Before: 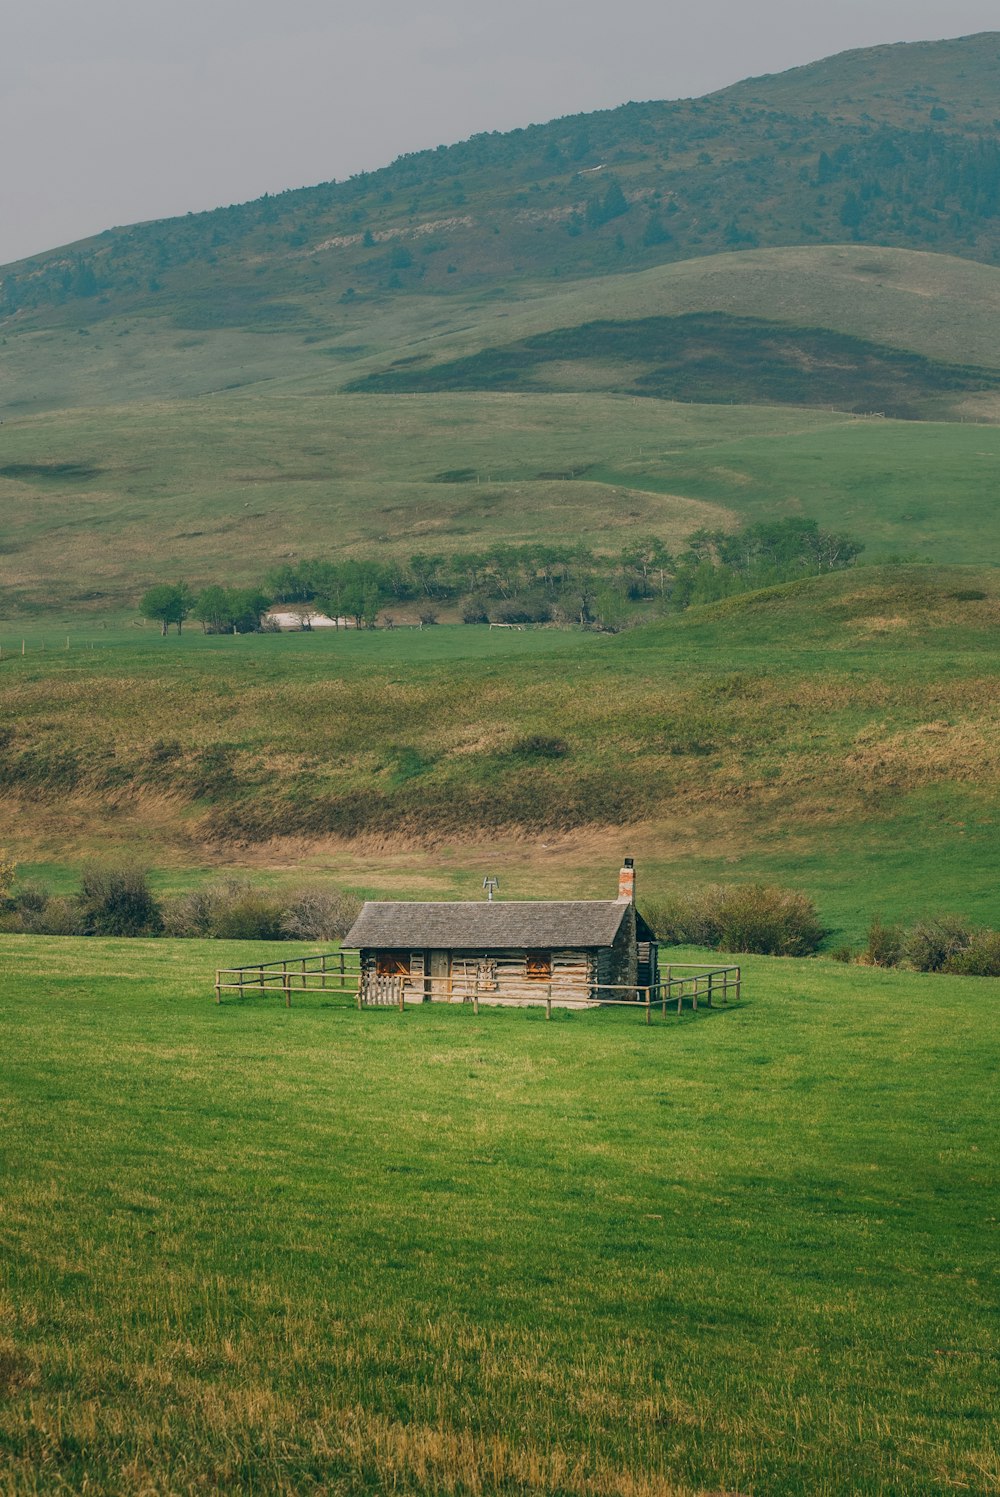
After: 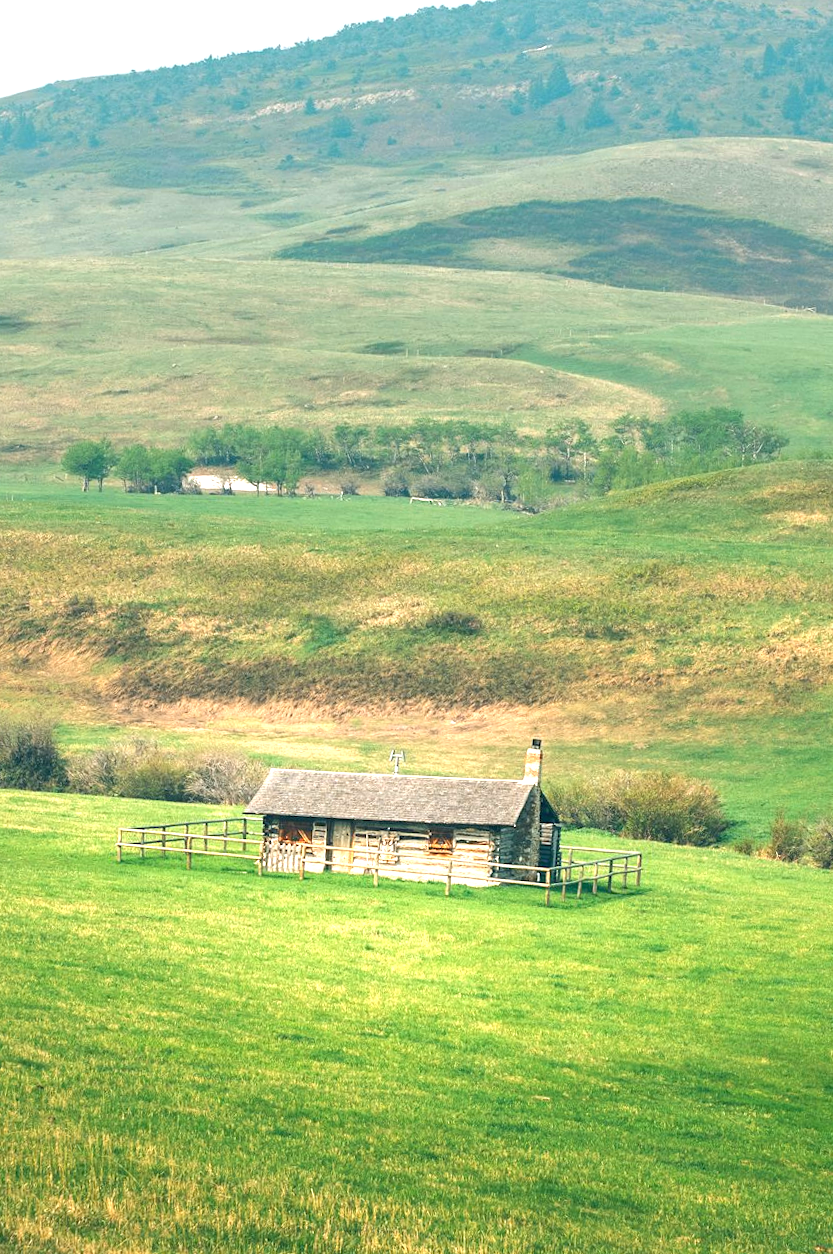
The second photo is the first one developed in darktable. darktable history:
crop and rotate: angle -3.1°, left 5.31%, top 5.164%, right 4.753%, bottom 4.364%
exposure: black level correction 0, exposure 1.62 EV, compensate highlight preservation false
